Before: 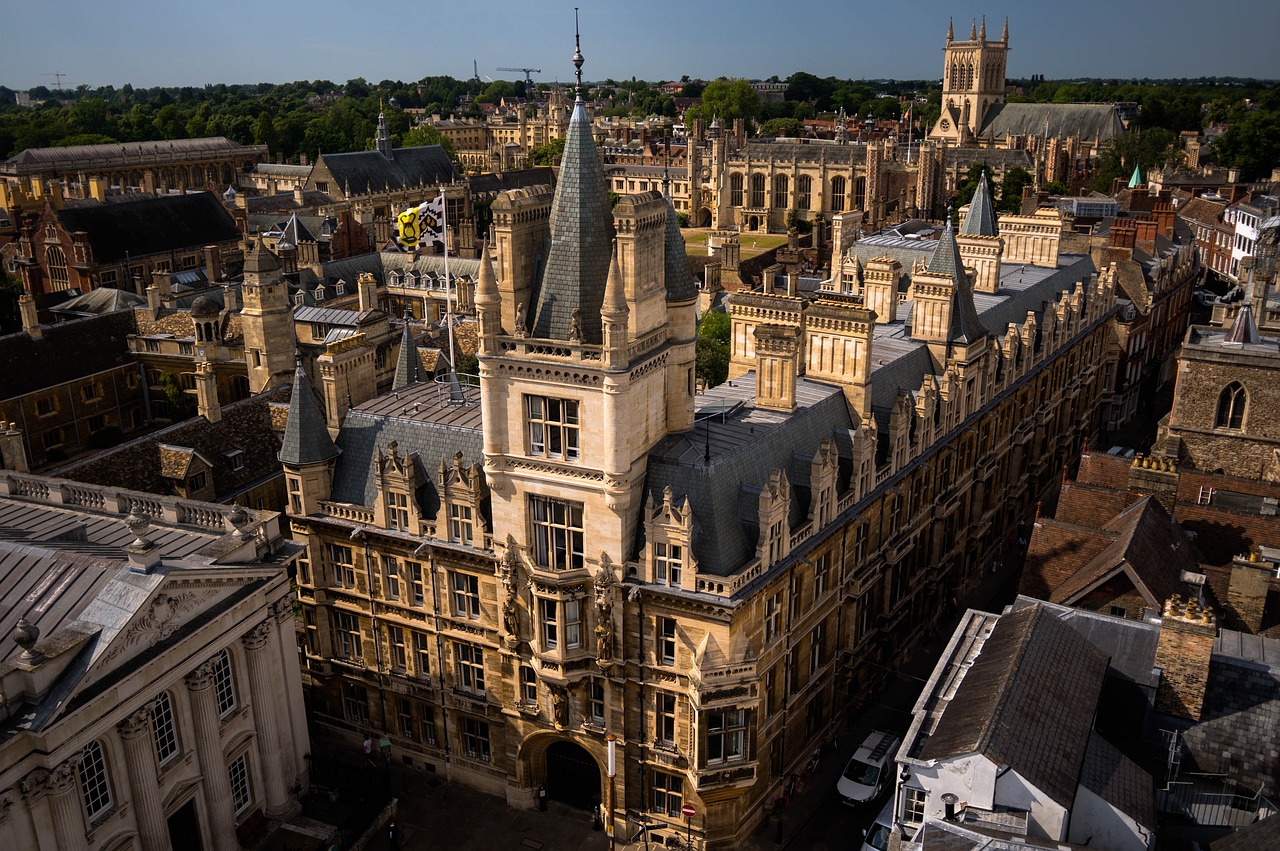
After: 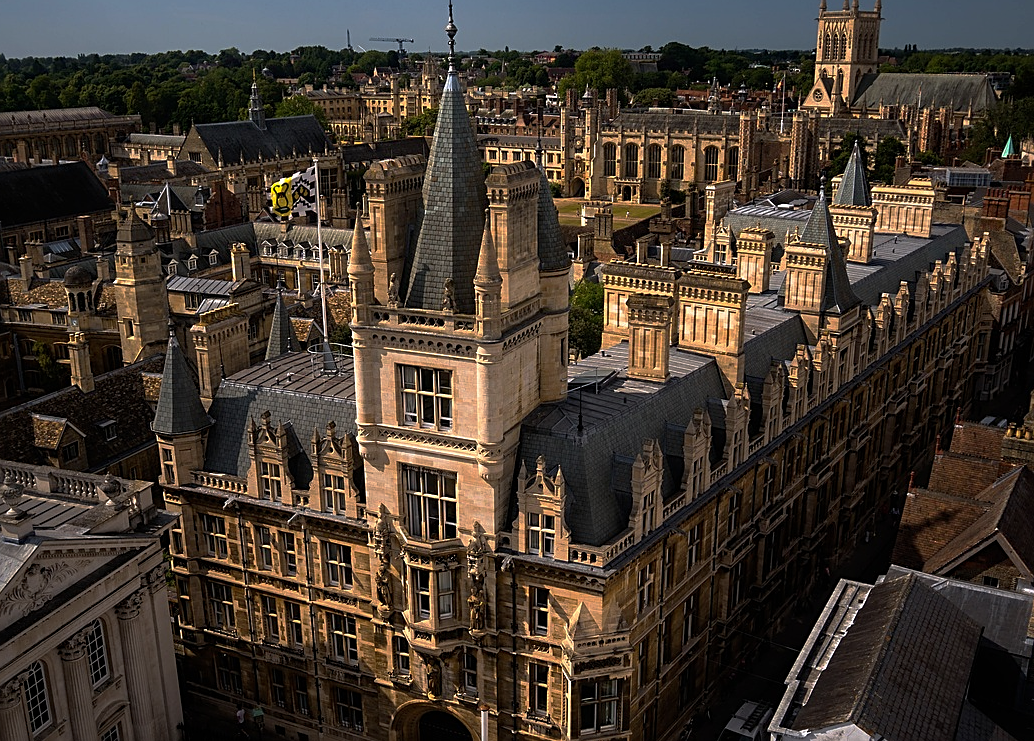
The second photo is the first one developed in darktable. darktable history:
crop: left 9.939%, top 3.549%, right 9.235%, bottom 9.354%
sharpen: on, module defaults
base curve: curves: ch0 [(0, 0) (0.595, 0.418) (1, 1)], preserve colors none
